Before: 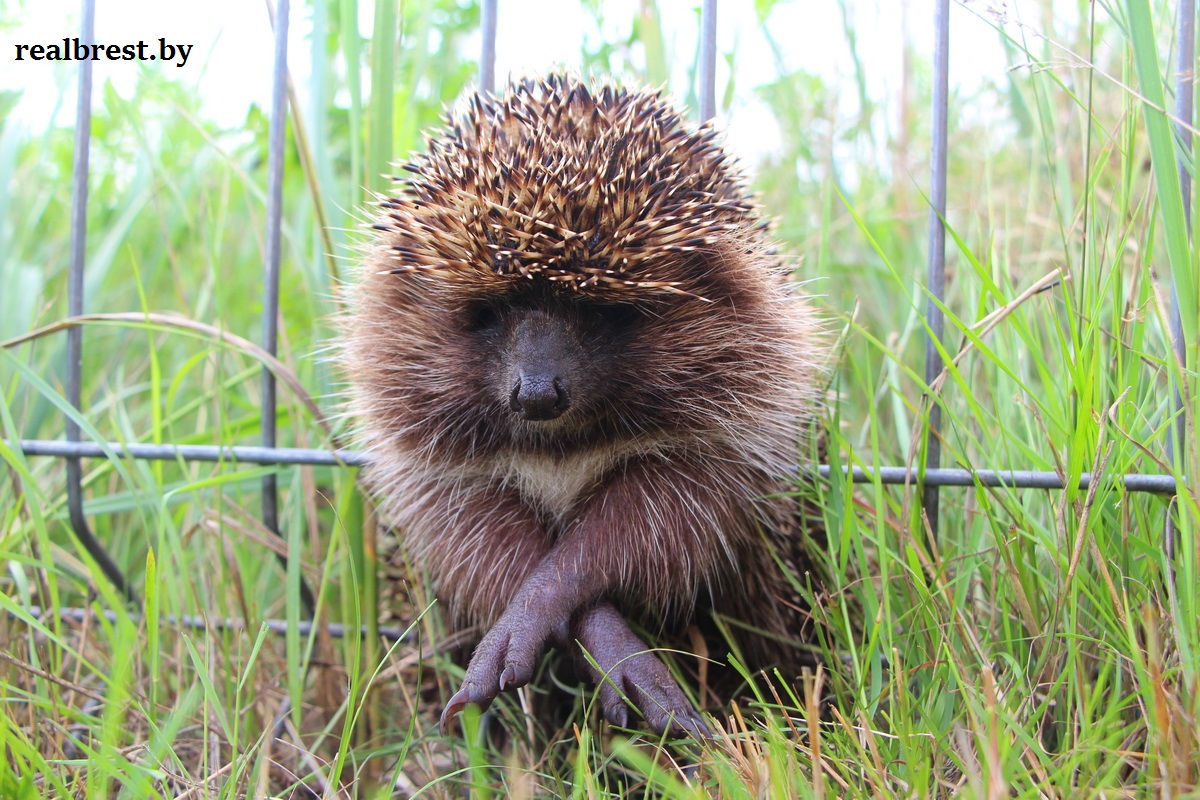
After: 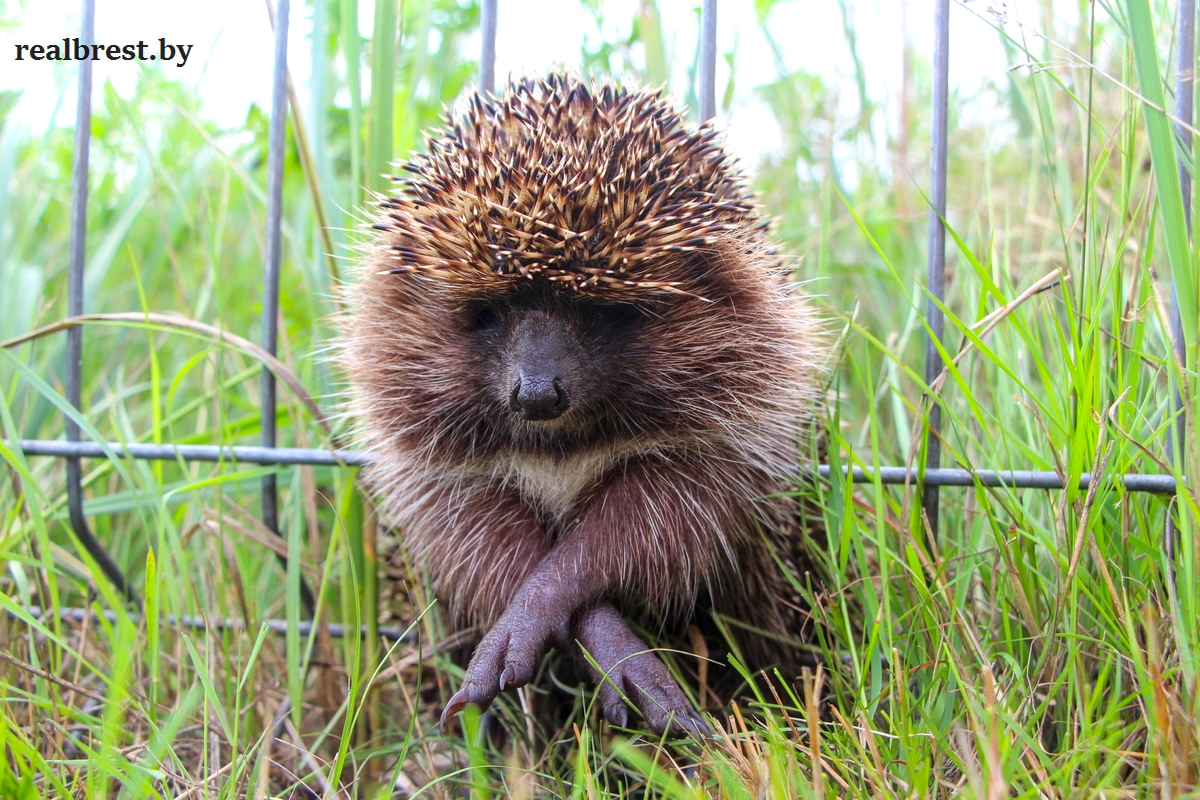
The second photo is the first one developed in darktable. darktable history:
local contrast: on, module defaults
color balance: output saturation 110%
